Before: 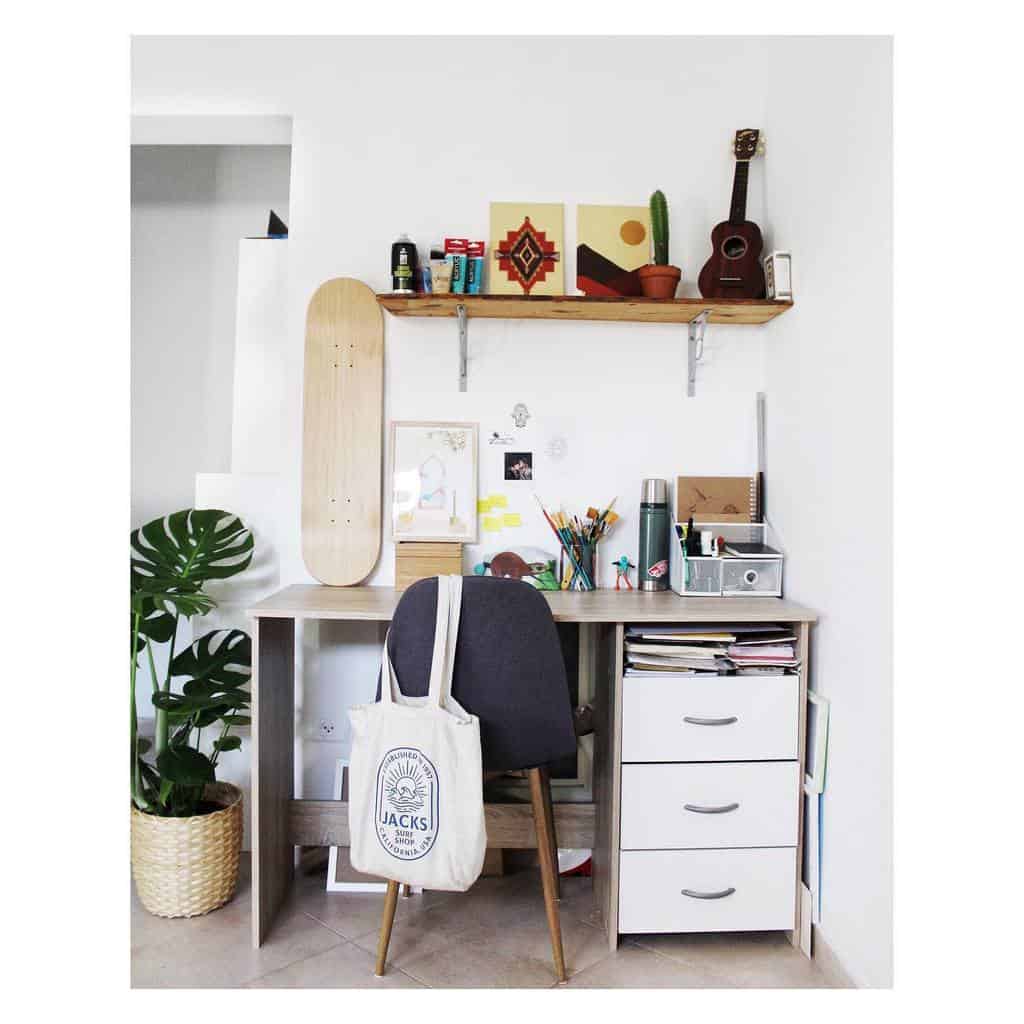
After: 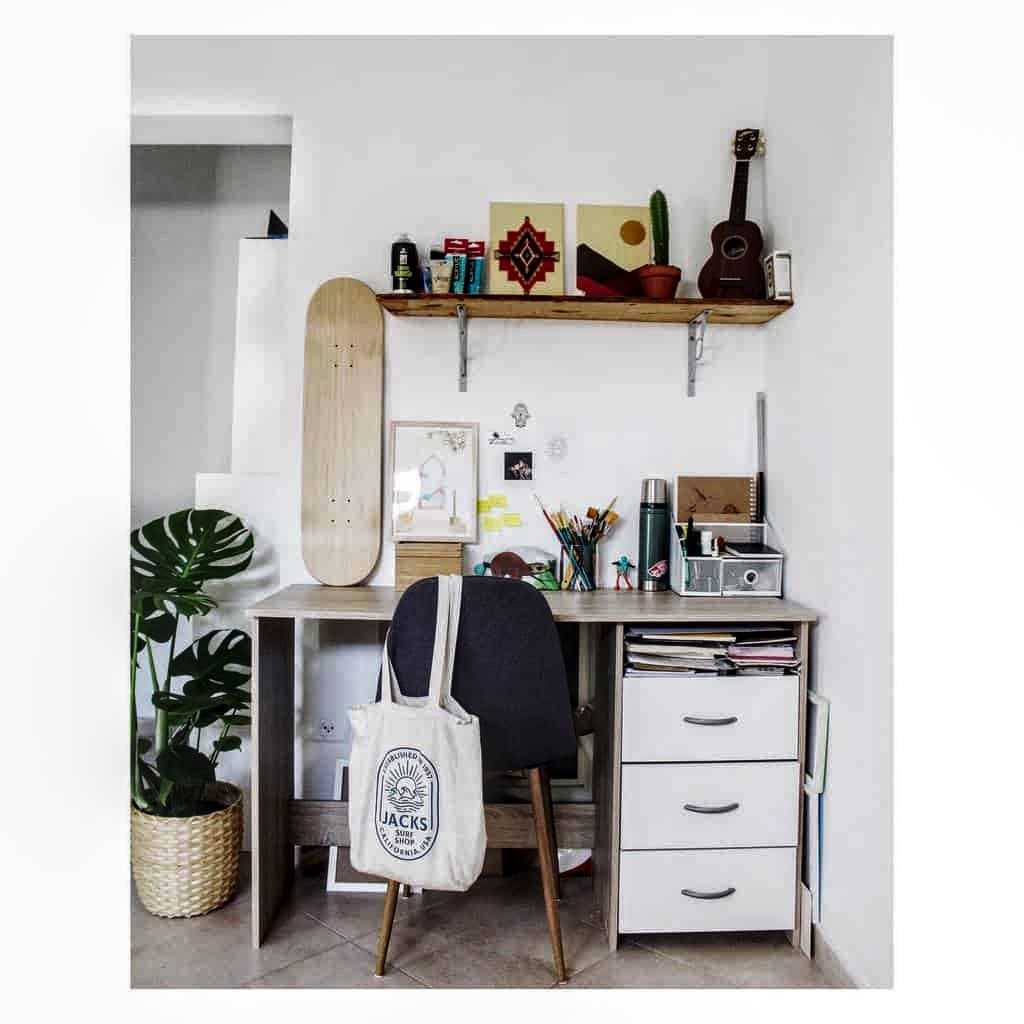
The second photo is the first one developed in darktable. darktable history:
local contrast: highlights 60%, shadows 59%, detail 160%
exposure: black level correction -0.025, exposure -0.12 EV, compensate highlight preservation false
contrast brightness saturation: contrast 0.069, brightness -0.126, saturation 0.051
